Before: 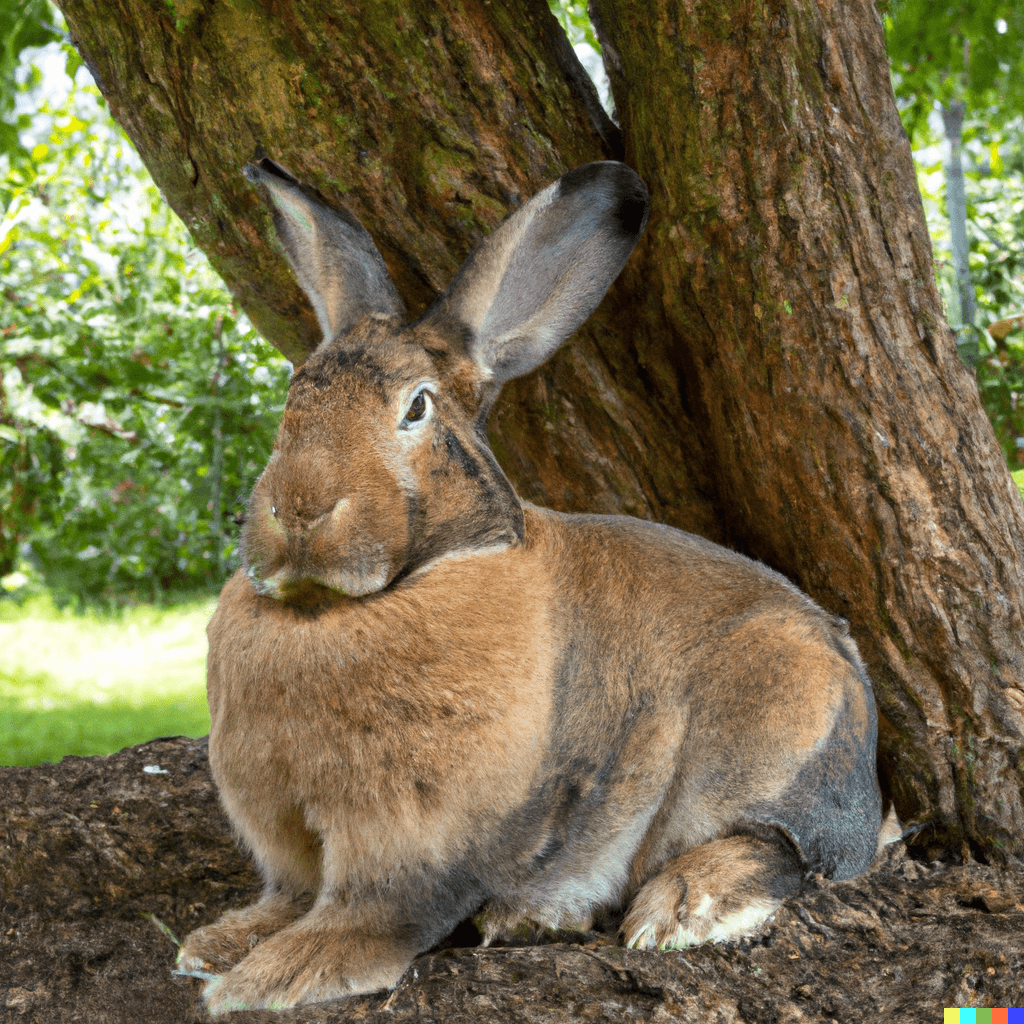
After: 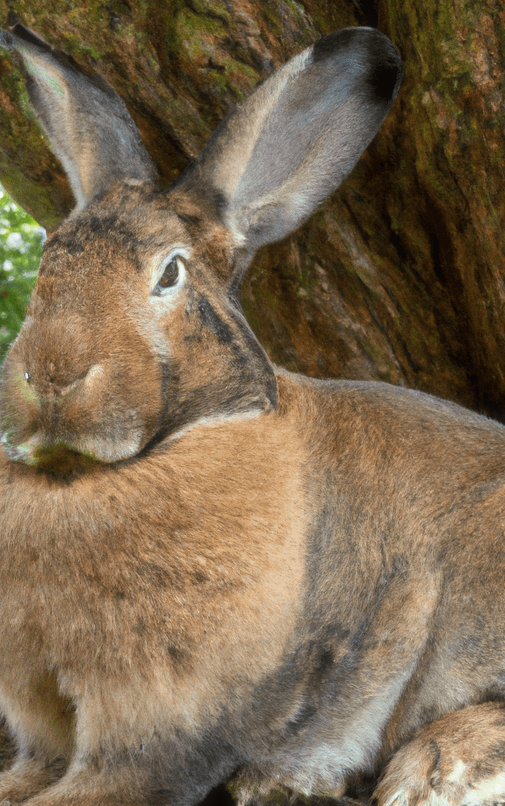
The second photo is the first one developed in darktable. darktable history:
haze removal: strength -0.103, compatibility mode true, adaptive false
crop and rotate: angle 0.02°, left 24.205%, top 13.142%, right 26.376%, bottom 8.031%
